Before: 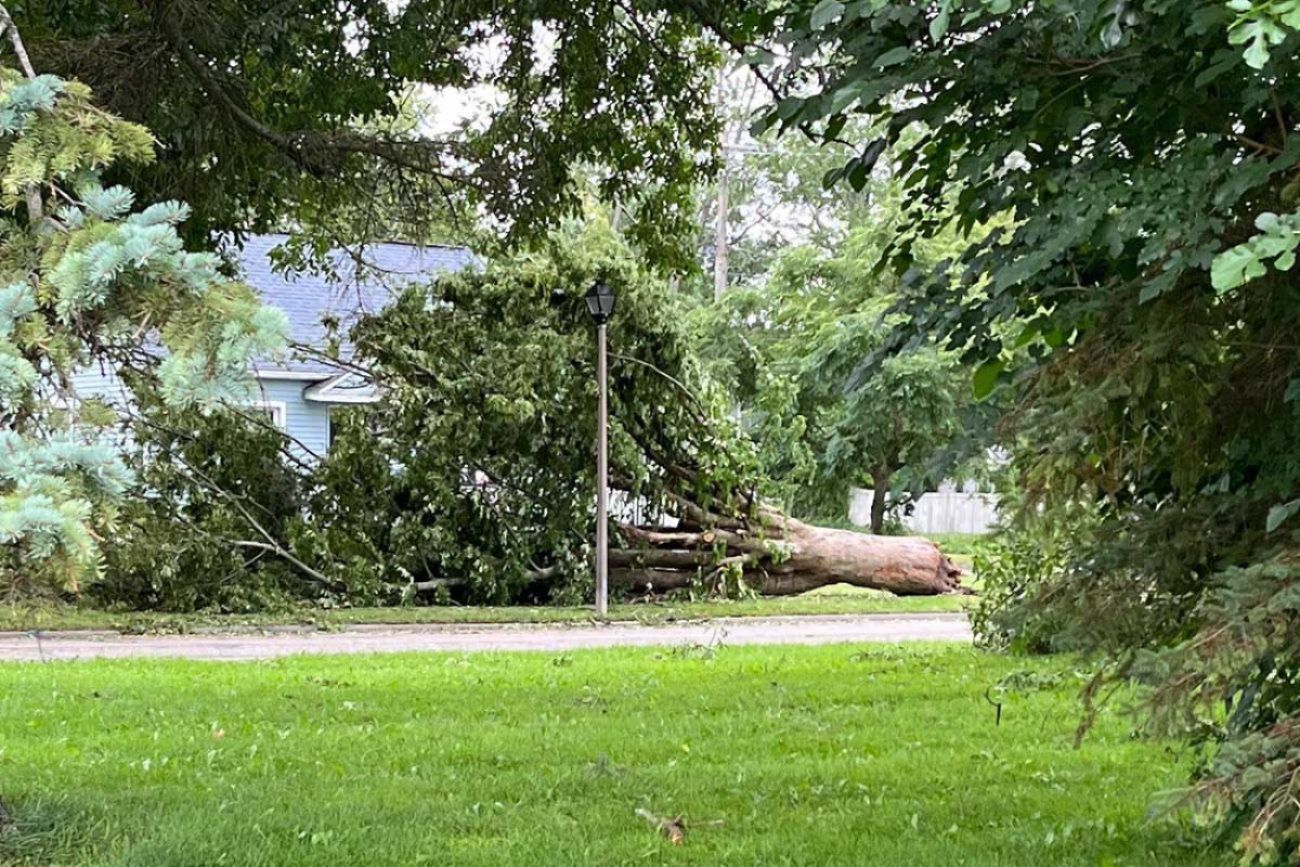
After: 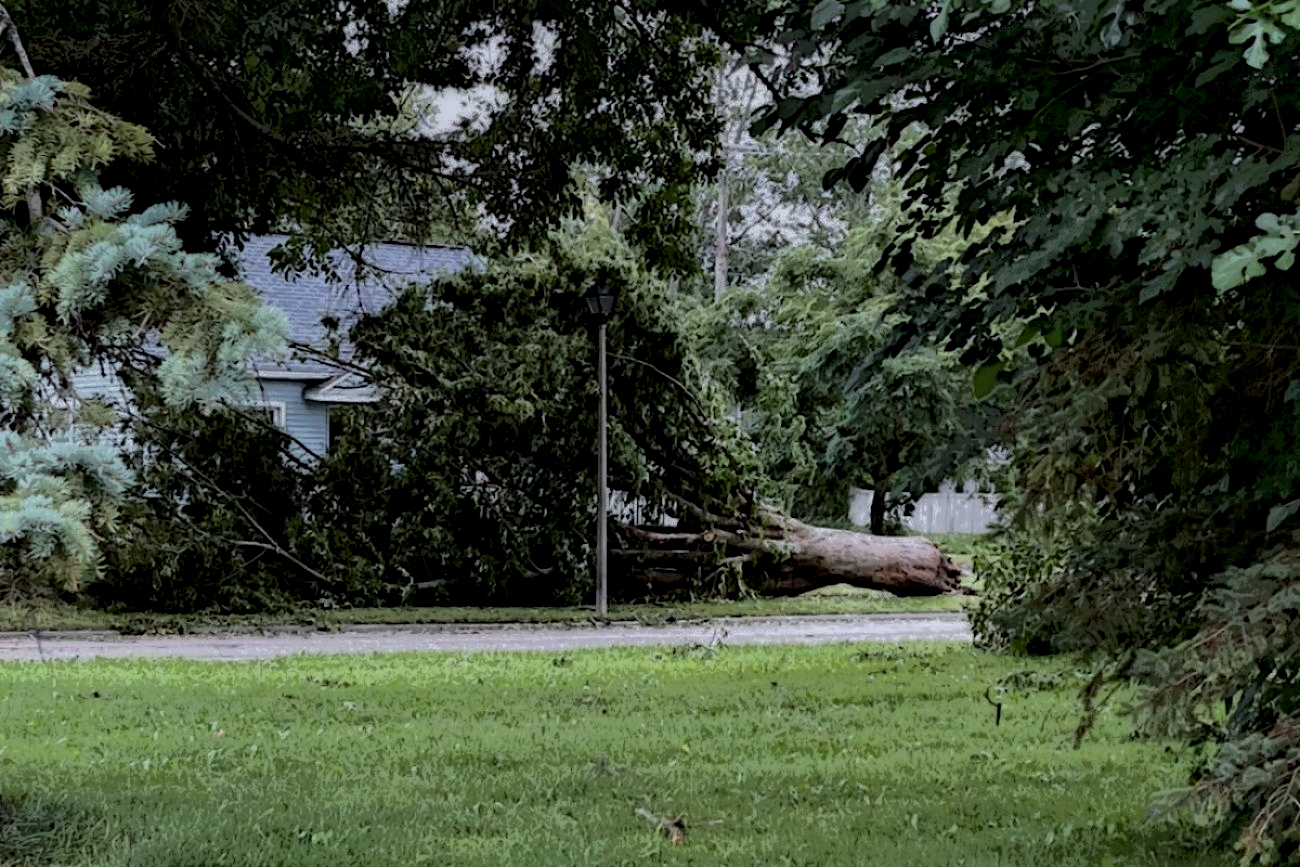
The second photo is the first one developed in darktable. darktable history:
color correction: highlights a* -0.656, highlights b* -9.24
contrast brightness saturation: contrast 0.103, saturation -0.376
local contrast: highlights 5%, shadows 220%, detail 164%, midtone range 0.006
shadows and highlights: on, module defaults
